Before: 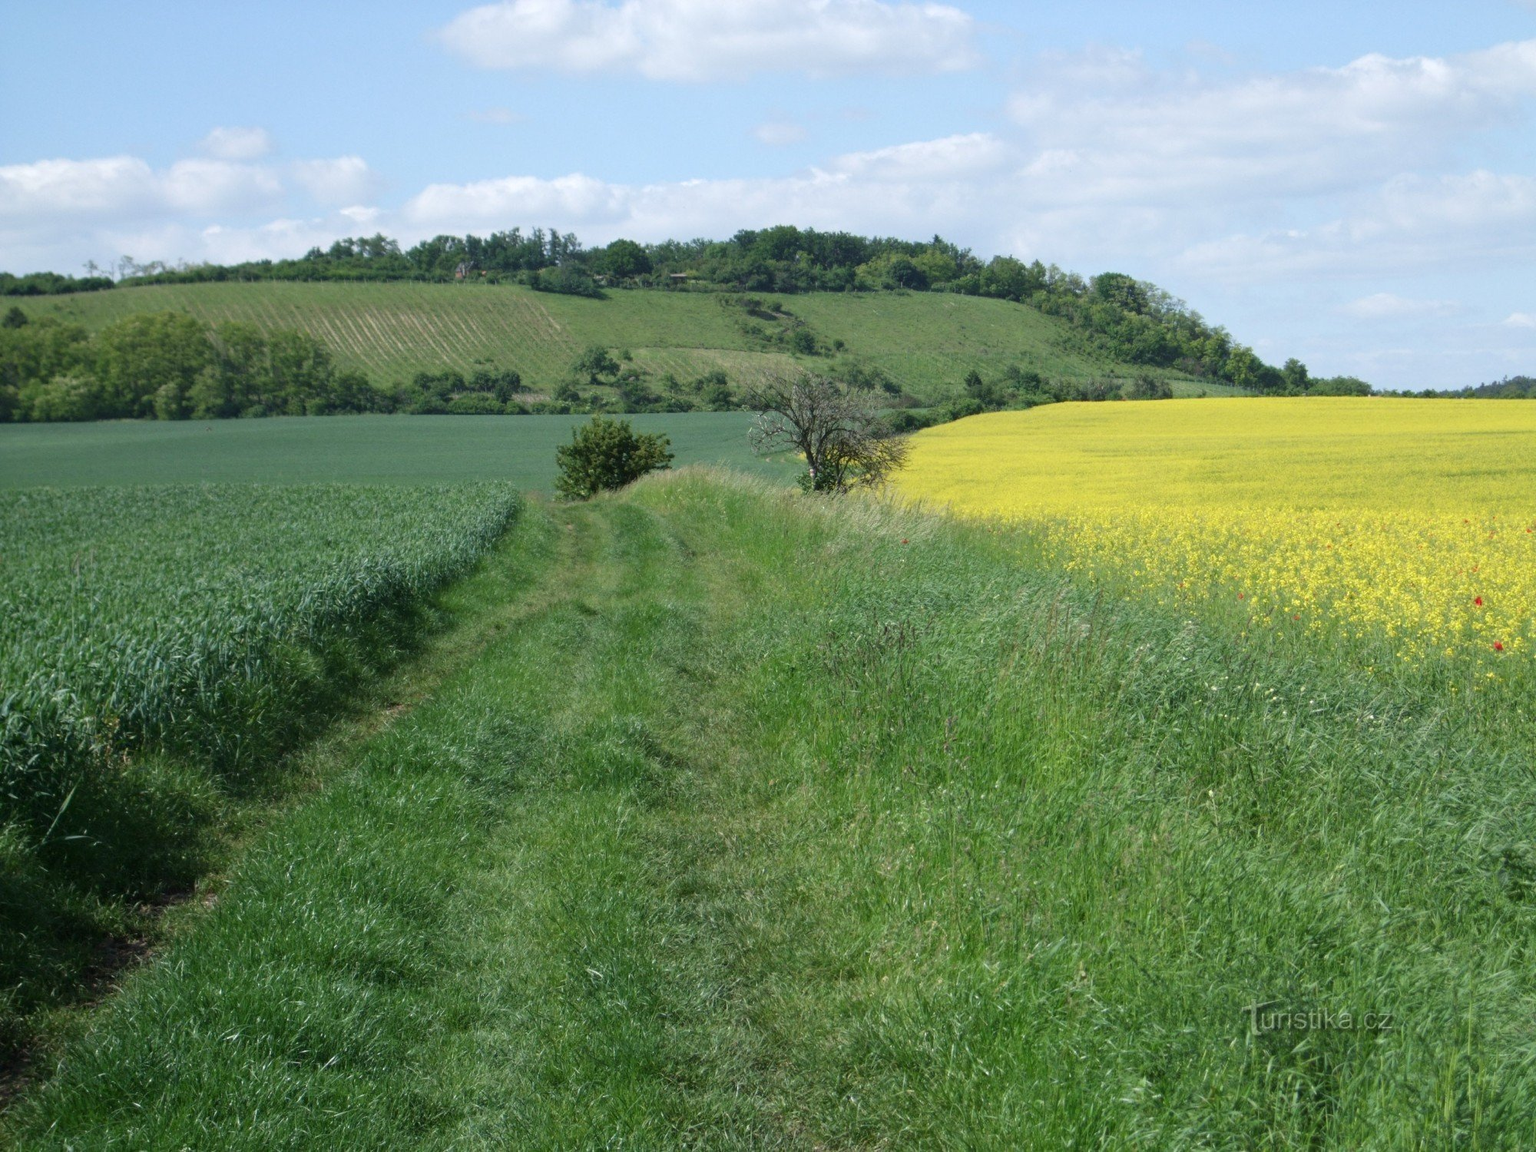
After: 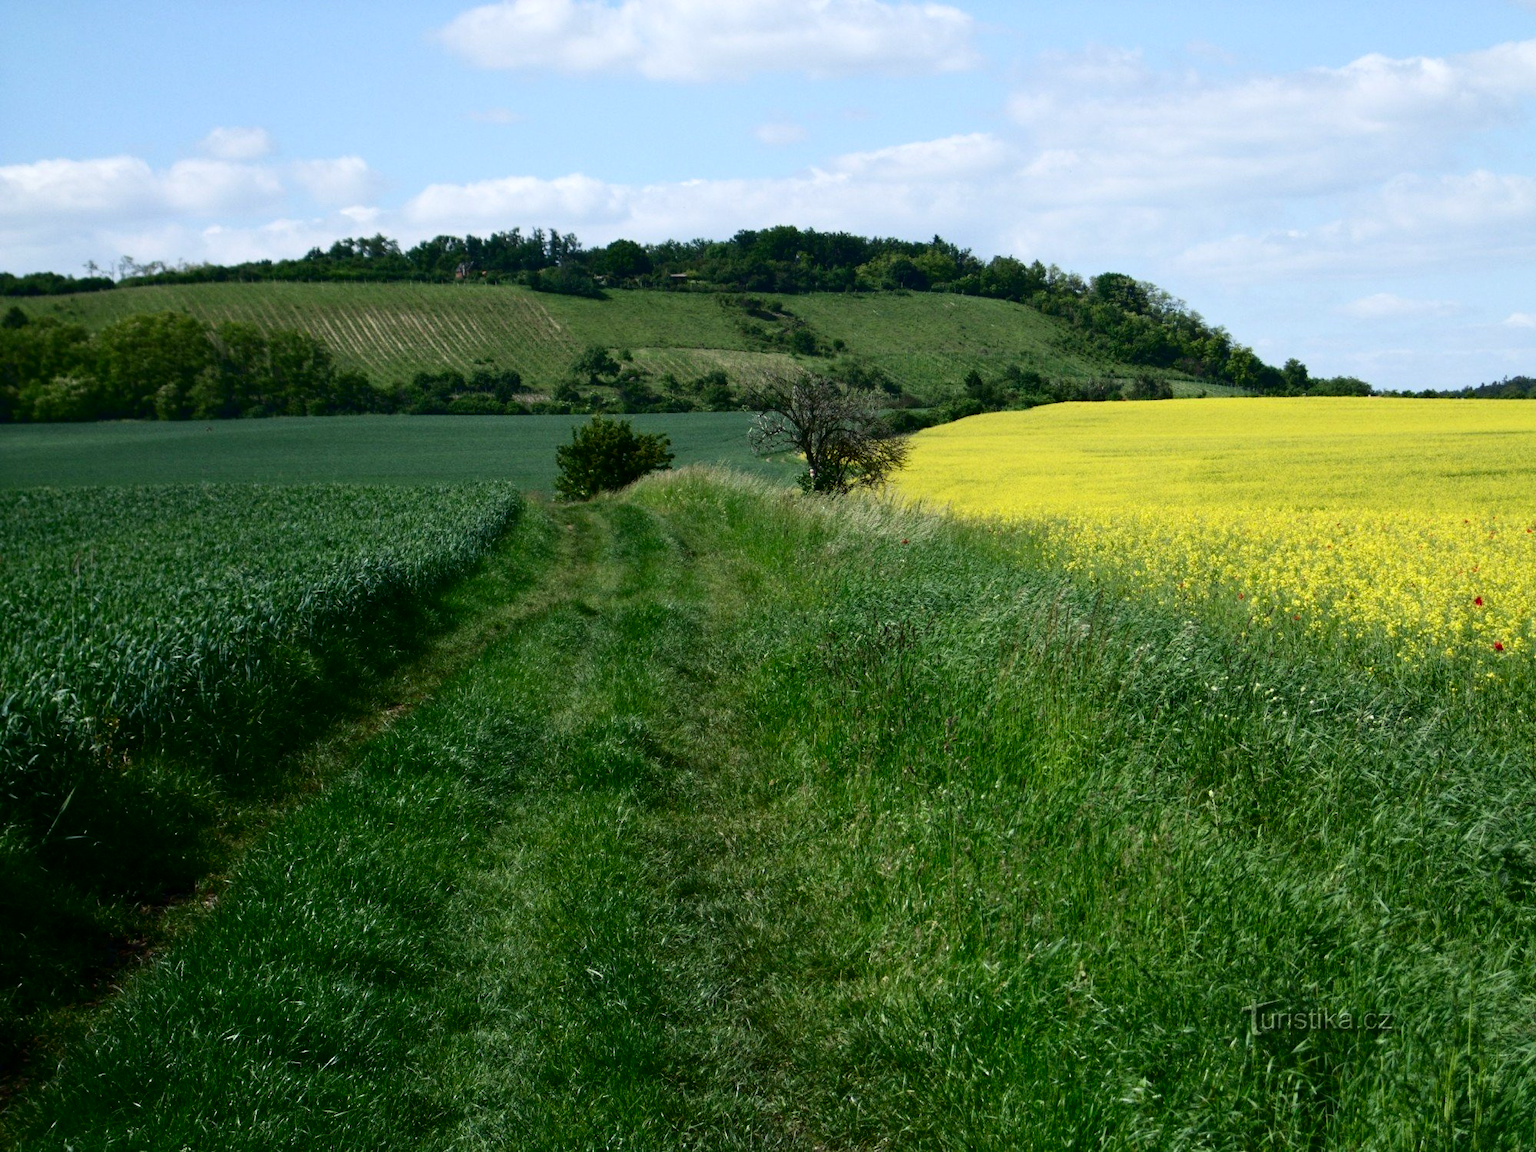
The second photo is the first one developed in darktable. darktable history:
contrast brightness saturation: contrast 0.24, brightness -0.243, saturation 0.138
